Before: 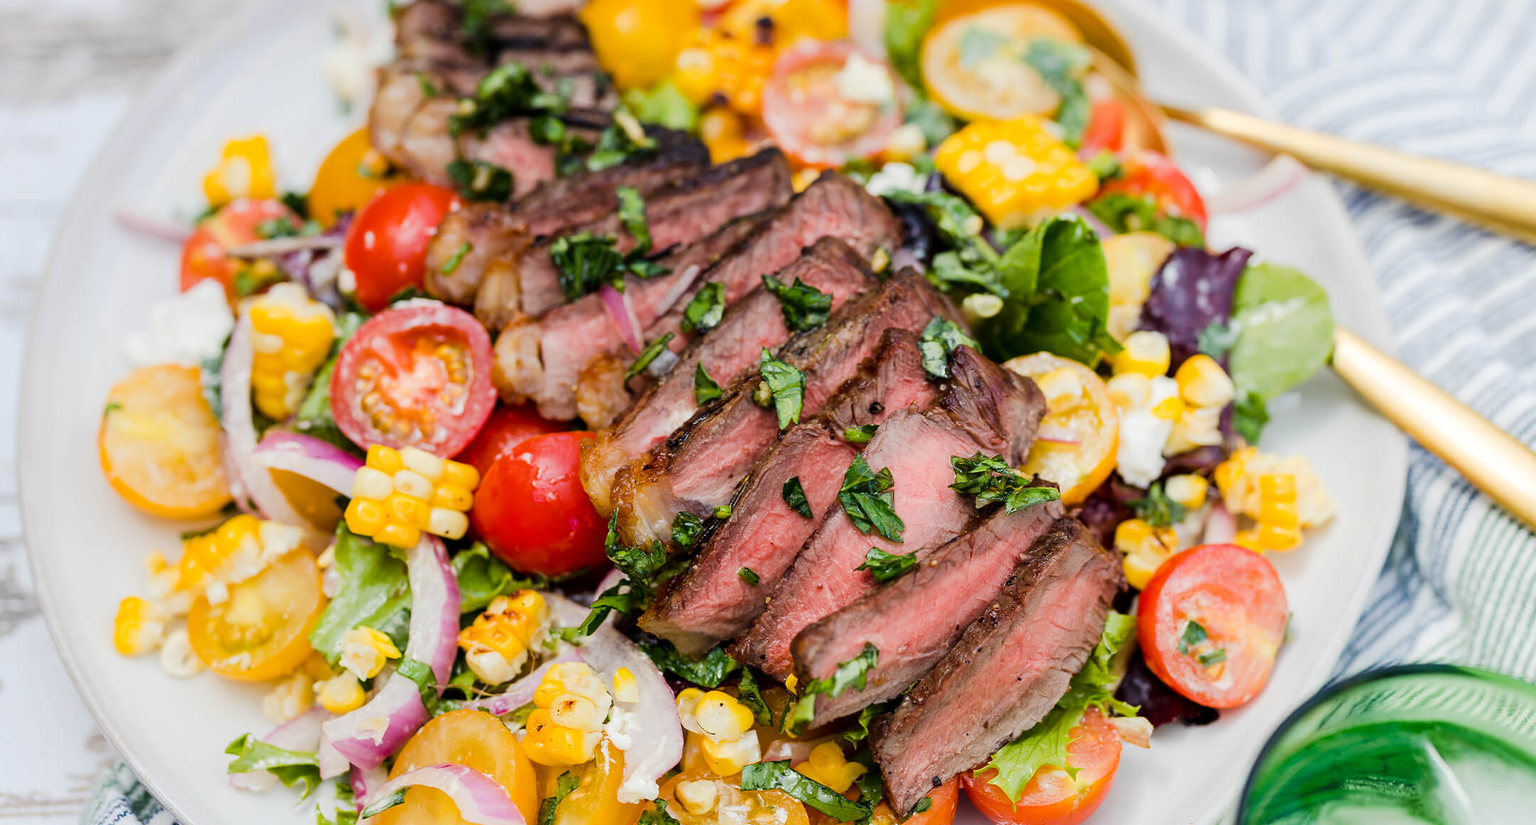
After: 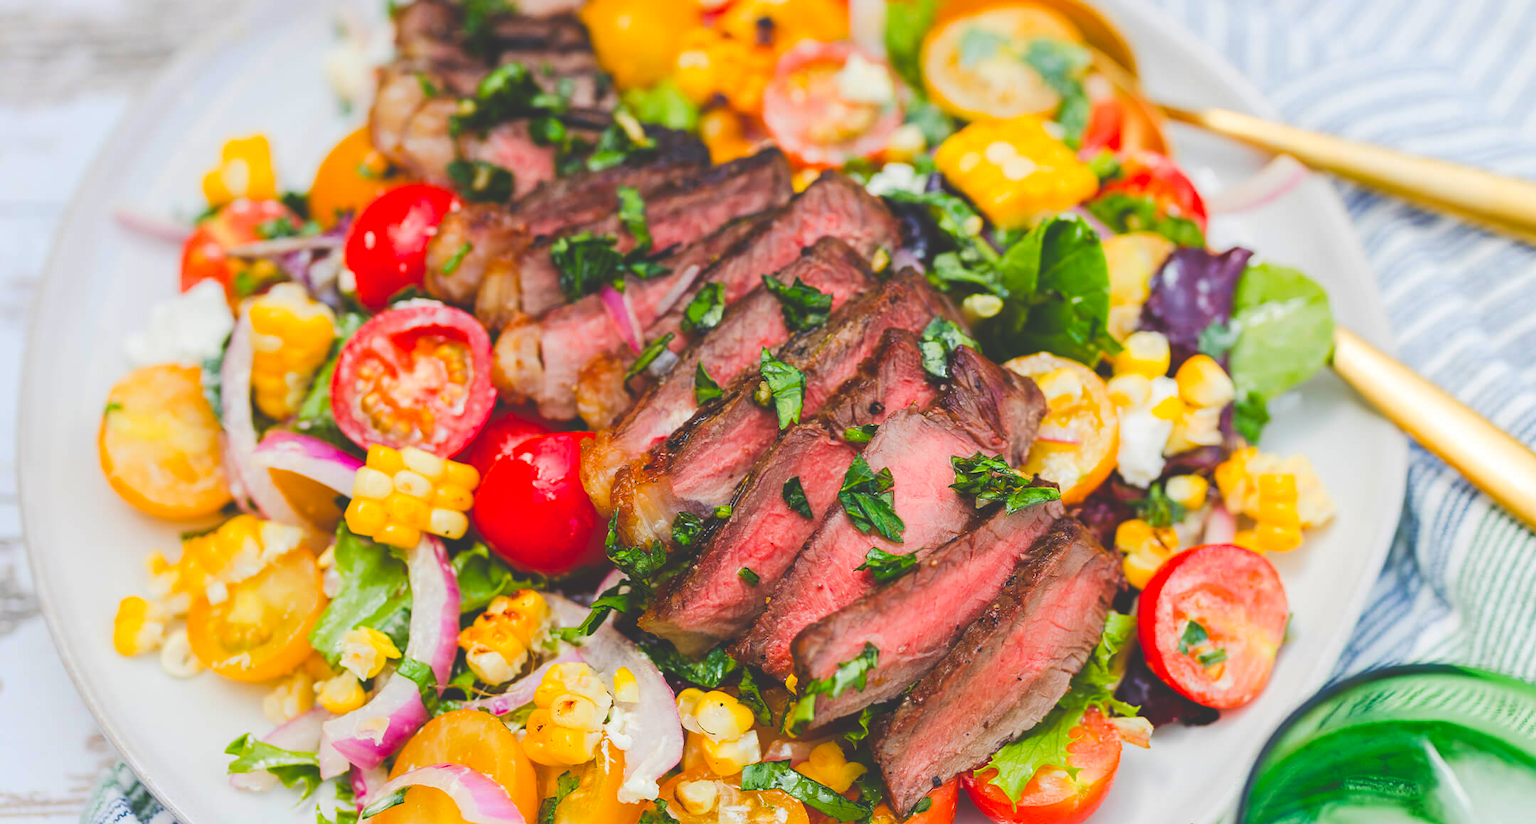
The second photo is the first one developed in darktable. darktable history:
contrast brightness saturation: saturation 0.5
exposure: black level correction -0.03, compensate highlight preservation false
